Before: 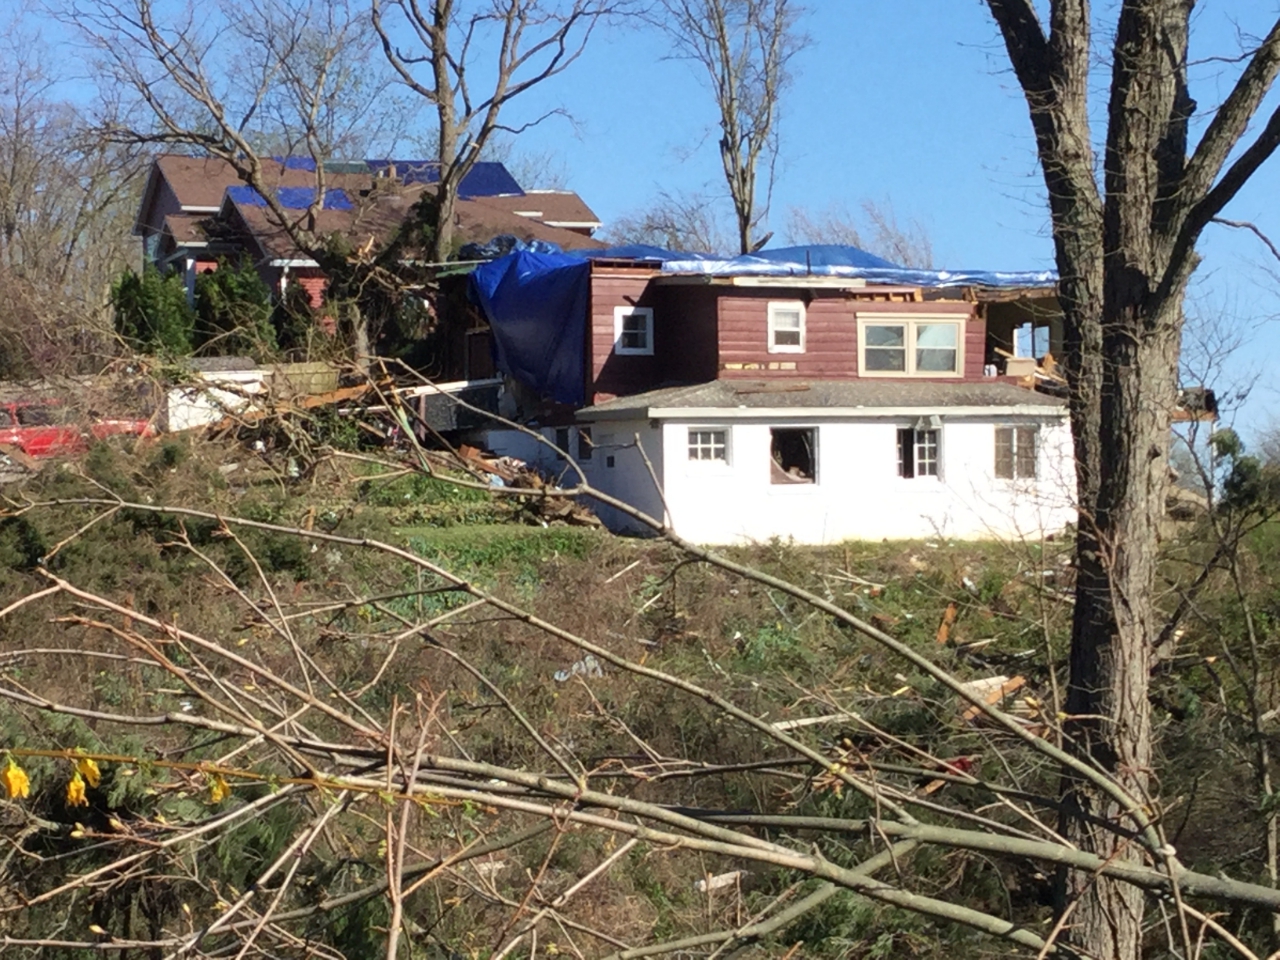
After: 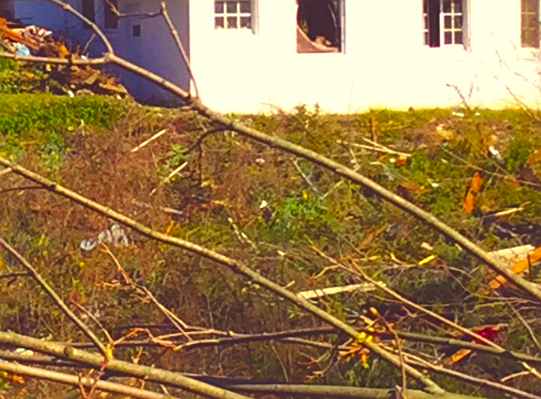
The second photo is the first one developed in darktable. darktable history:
sharpen: on, module defaults
tone equalizer: edges refinement/feathering 500, mask exposure compensation -1.57 EV, preserve details no
exposure: black level correction -0.04, exposure 0.063 EV, compensate highlight preservation false
contrast brightness saturation: brightness -0.023, saturation 0.352
color balance rgb: power › luminance -7.774%, power › chroma 1.317%, power › hue 330.37°, highlights gain › chroma 3.013%, highlights gain › hue 76.91°, linear chroma grading › global chroma 14.493%, perceptual saturation grading › global saturation 36.842%, perceptual saturation grading › shadows 34.78%, global vibrance 20%
crop: left 37.043%, top 44.926%, right 20.665%, bottom 13.477%
